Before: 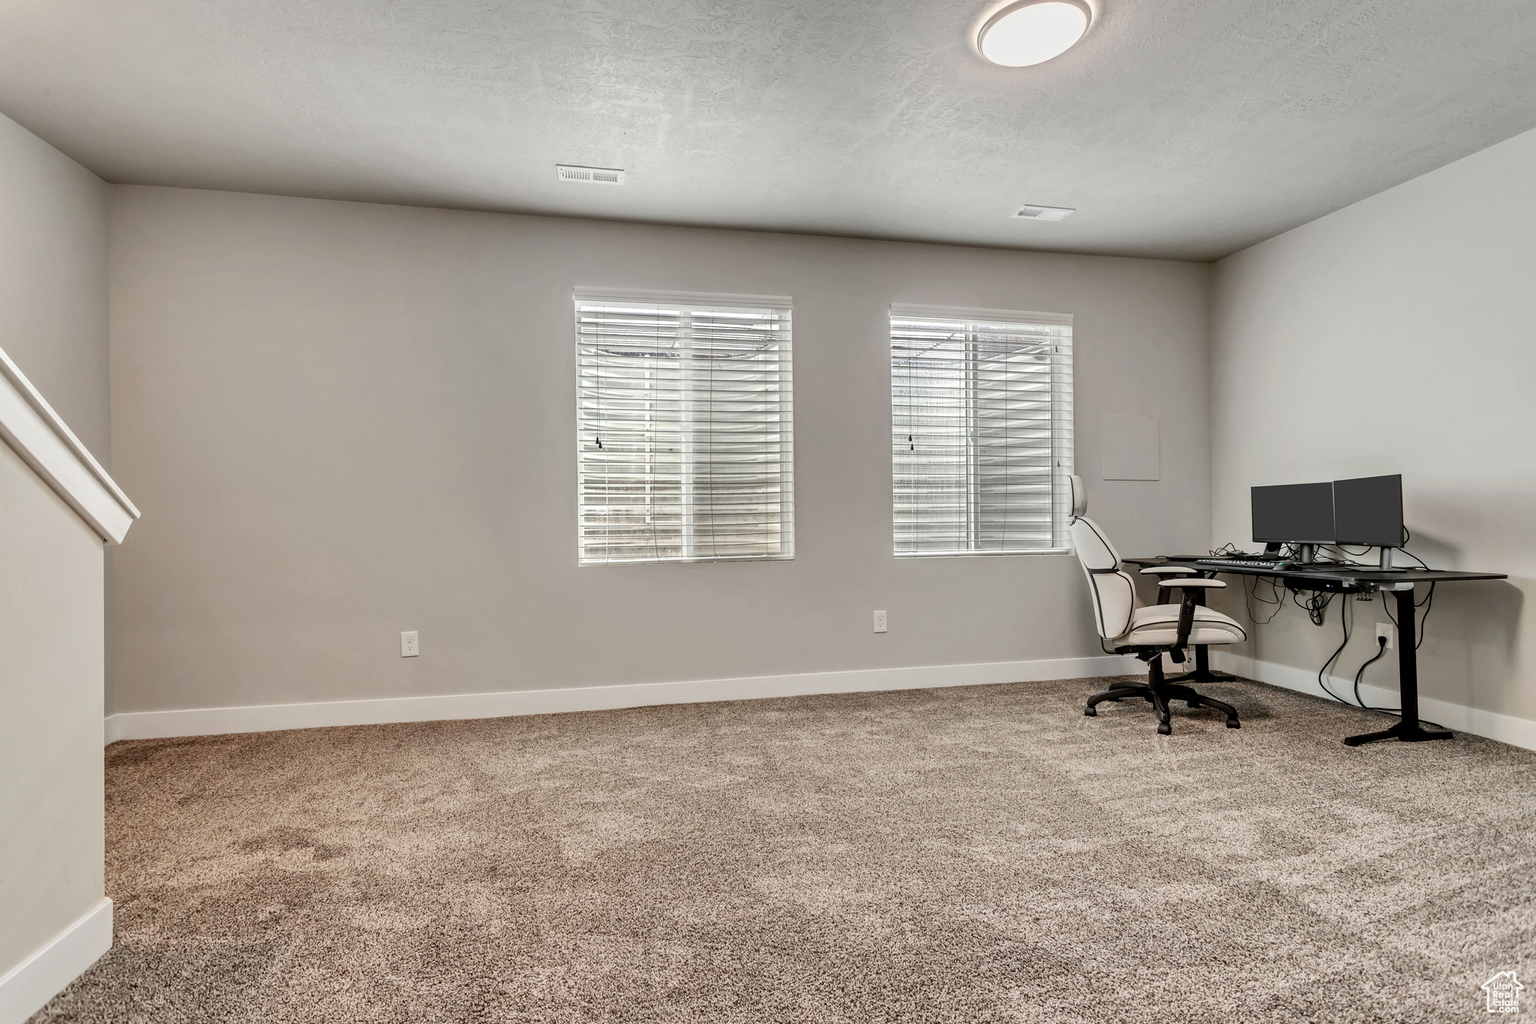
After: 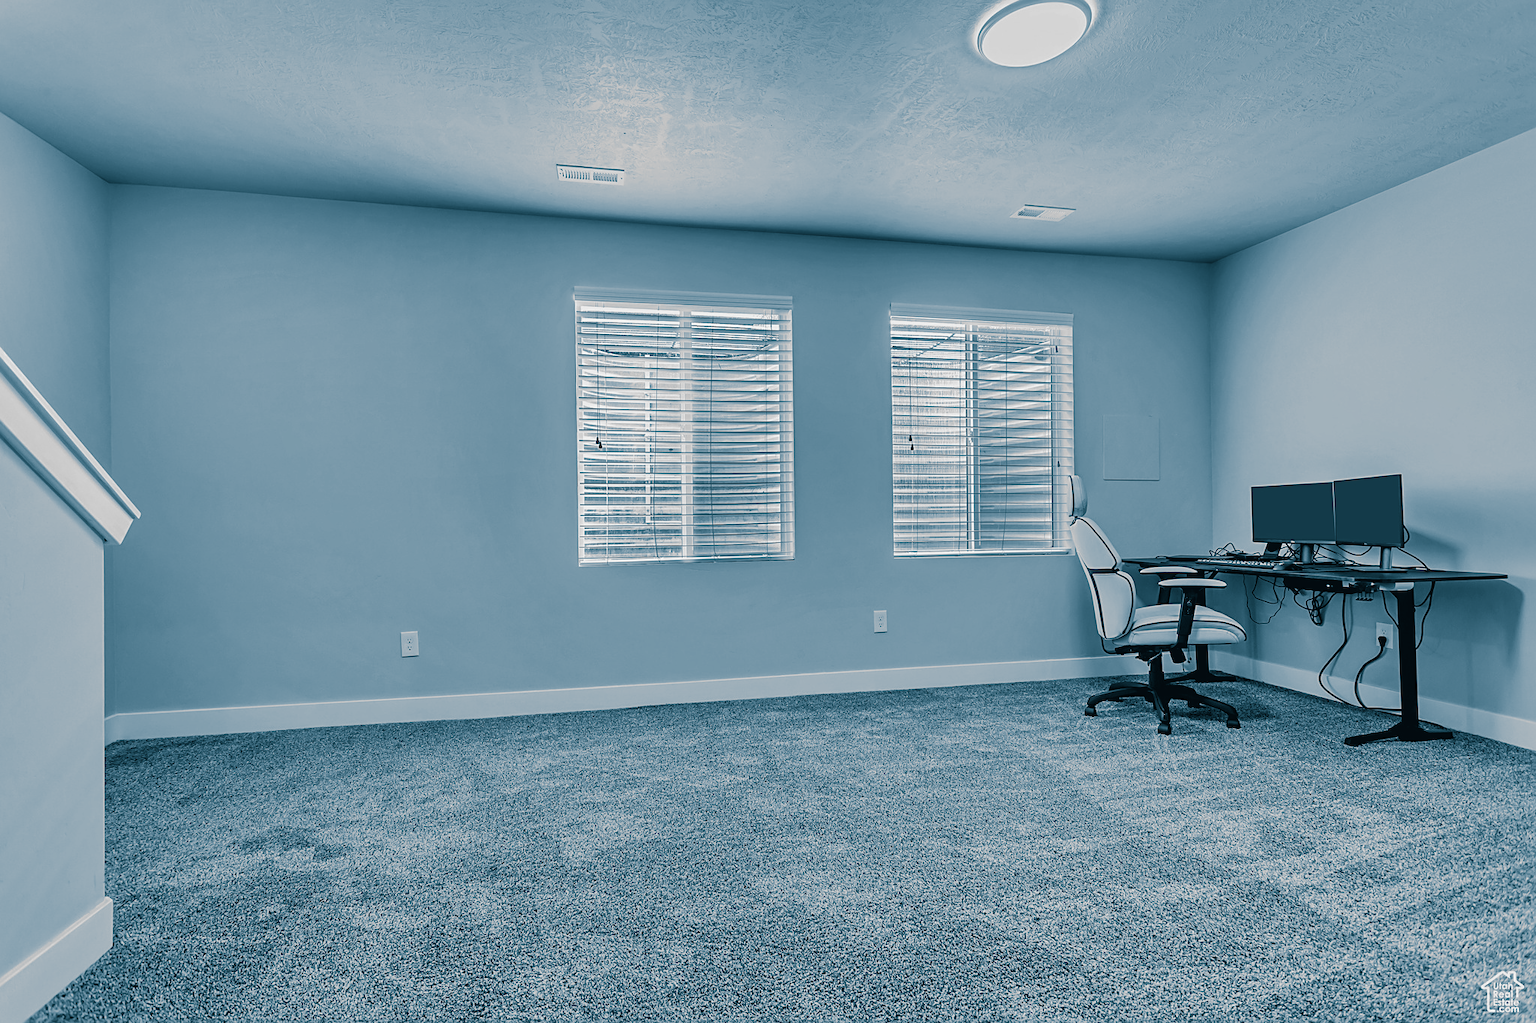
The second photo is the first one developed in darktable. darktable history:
sharpen: on, module defaults
contrast brightness saturation: contrast -0.05, saturation -0.41
shadows and highlights: shadows 25, highlights -25
split-toning: shadows › hue 212.4°, balance -70
monochrome: a -71.75, b 75.82
